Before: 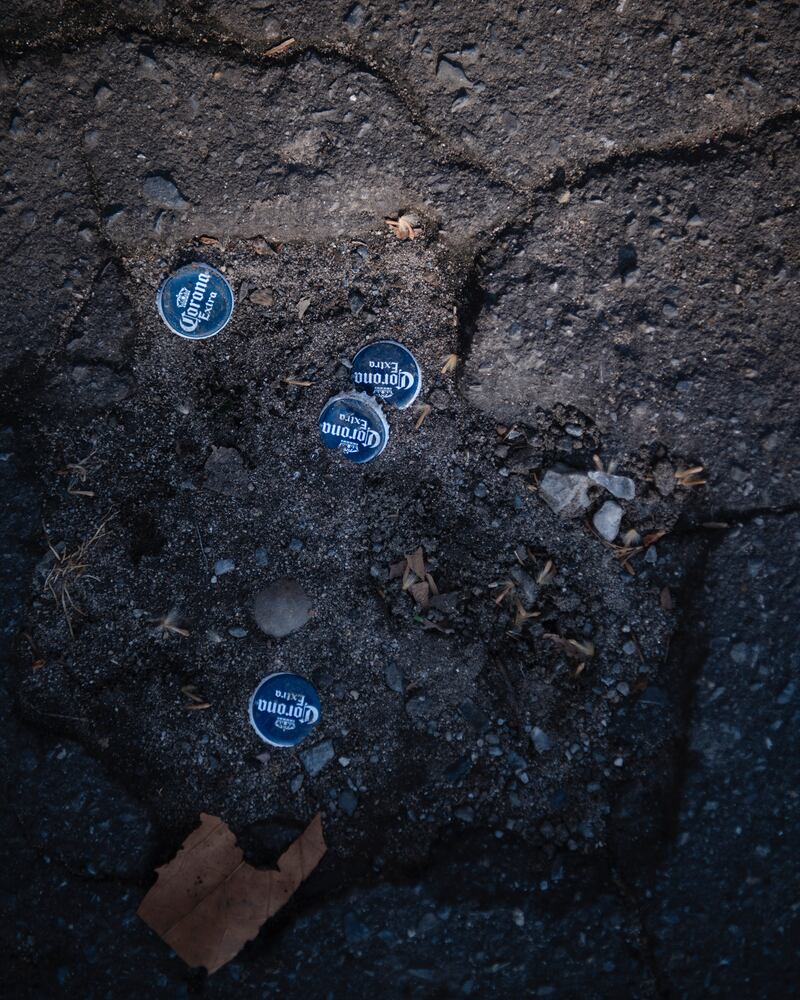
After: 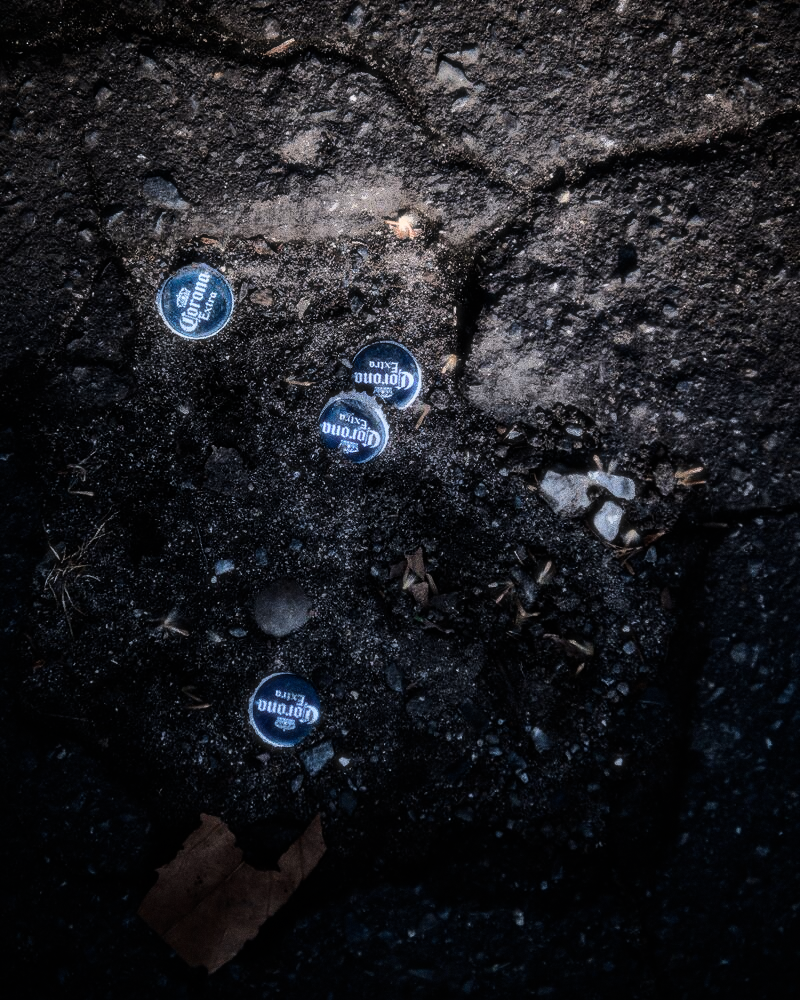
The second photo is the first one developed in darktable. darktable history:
bloom: size 0%, threshold 54.82%, strength 8.31%
tone equalizer: -8 EV -0.75 EV, -7 EV -0.7 EV, -6 EV -0.6 EV, -5 EV -0.4 EV, -3 EV 0.4 EV, -2 EV 0.6 EV, -1 EV 0.7 EV, +0 EV 0.75 EV, edges refinement/feathering 500, mask exposure compensation -1.57 EV, preserve details no
fill light: exposure -0.73 EV, center 0.69, width 2.2
grain: coarseness 0.09 ISO, strength 40%
filmic rgb: black relative exposure -7.5 EV, white relative exposure 5 EV, hardness 3.31, contrast 1.3, contrast in shadows safe
